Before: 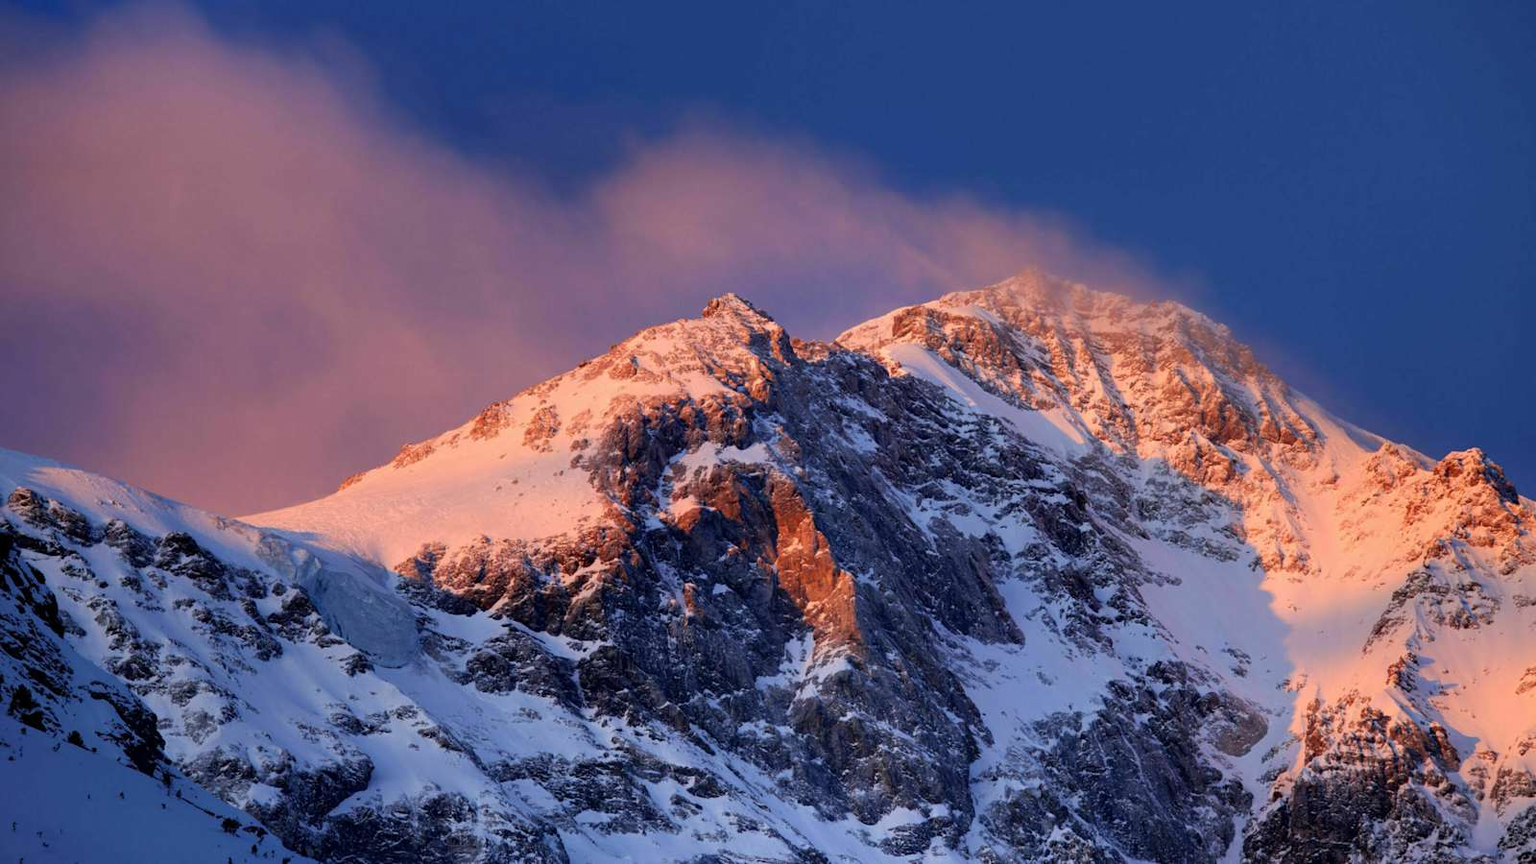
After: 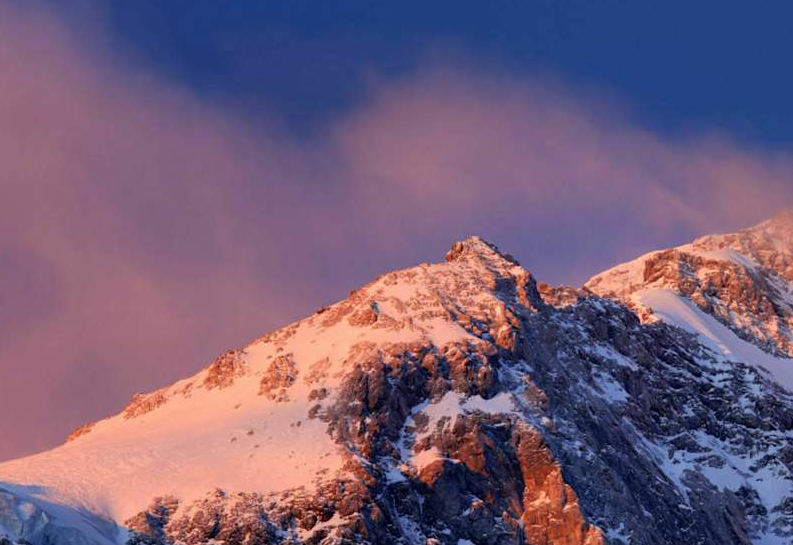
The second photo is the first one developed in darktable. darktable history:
crop: left 17.905%, top 7.67%, right 32.512%, bottom 31.701%
